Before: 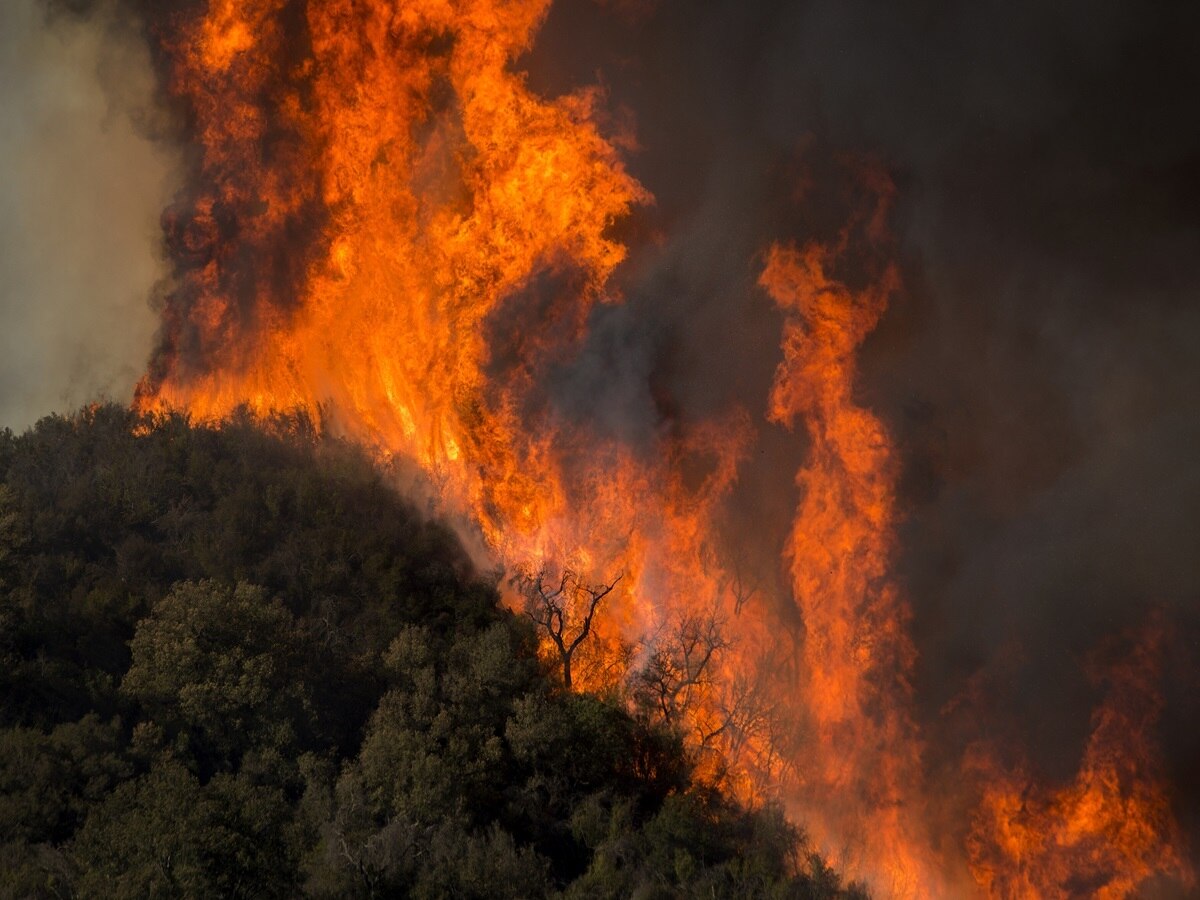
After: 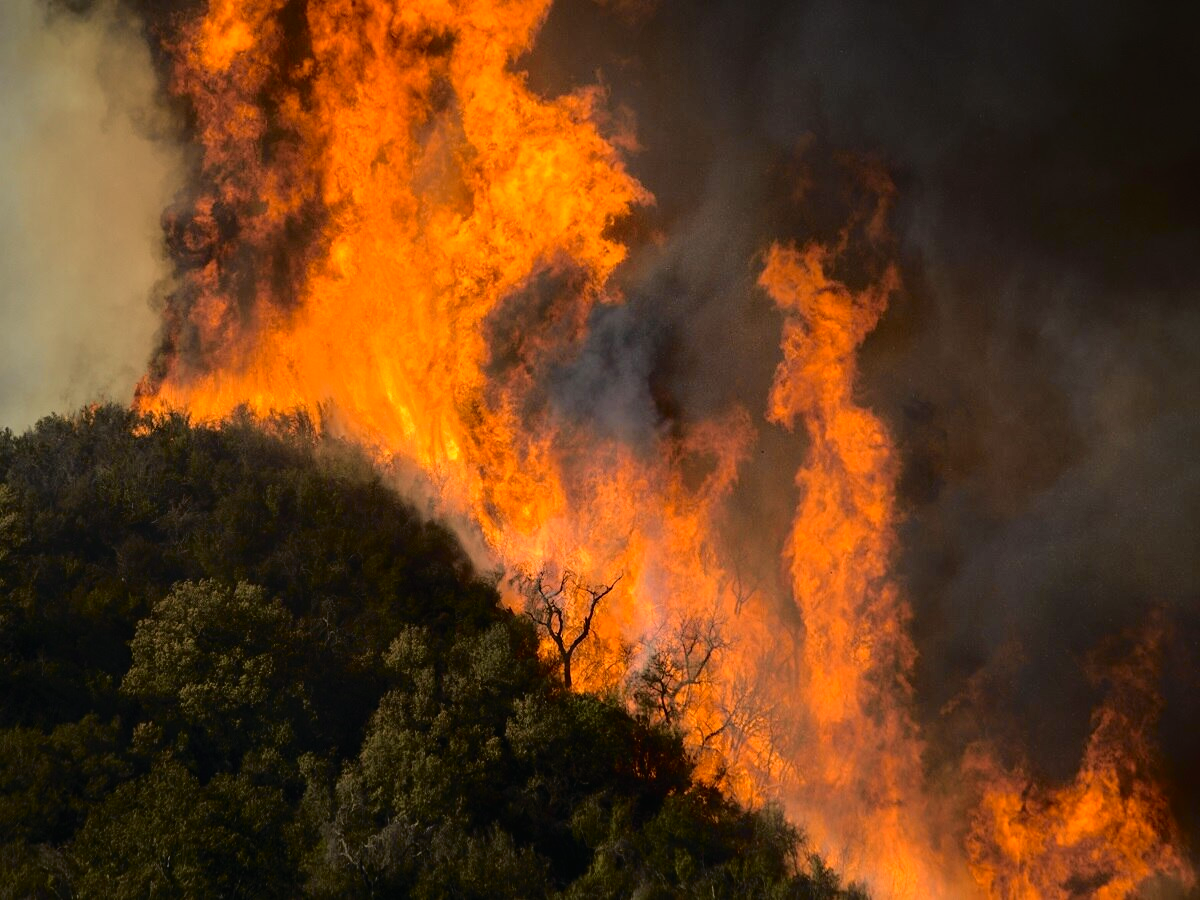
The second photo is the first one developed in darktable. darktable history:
tone curve: curves: ch0 [(0, 0.013) (0.129, 0.1) (0.291, 0.375) (0.46, 0.576) (0.667, 0.78) (0.851, 0.903) (0.997, 0.951)]; ch1 [(0, 0) (0.353, 0.344) (0.45, 0.46) (0.498, 0.495) (0.528, 0.531) (0.563, 0.566) (0.592, 0.609) (0.657, 0.672) (1, 1)]; ch2 [(0, 0) (0.333, 0.346) (0.375, 0.375) (0.427, 0.44) (0.5, 0.501) (0.505, 0.505) (0.544, 0.573) (0.576, 0.615) (0.612, 0.644) (0.66, 0.715) (1, 1)], color space Lab, independent channels, preserve colors none
